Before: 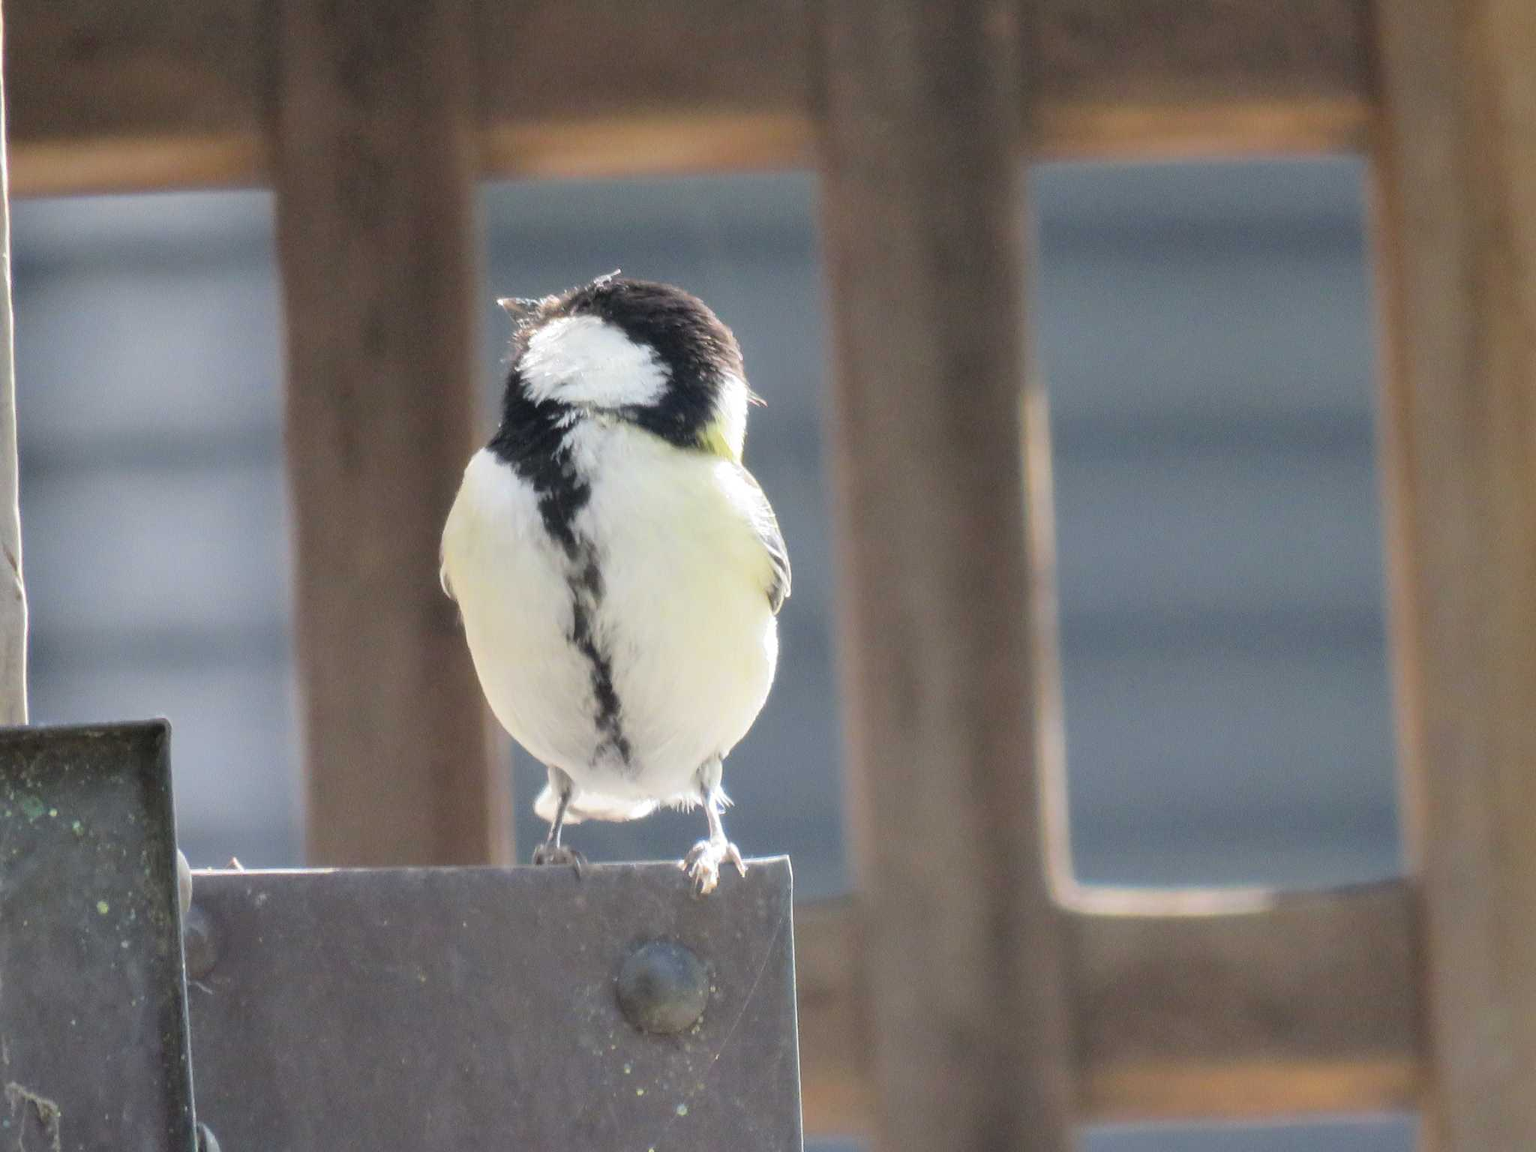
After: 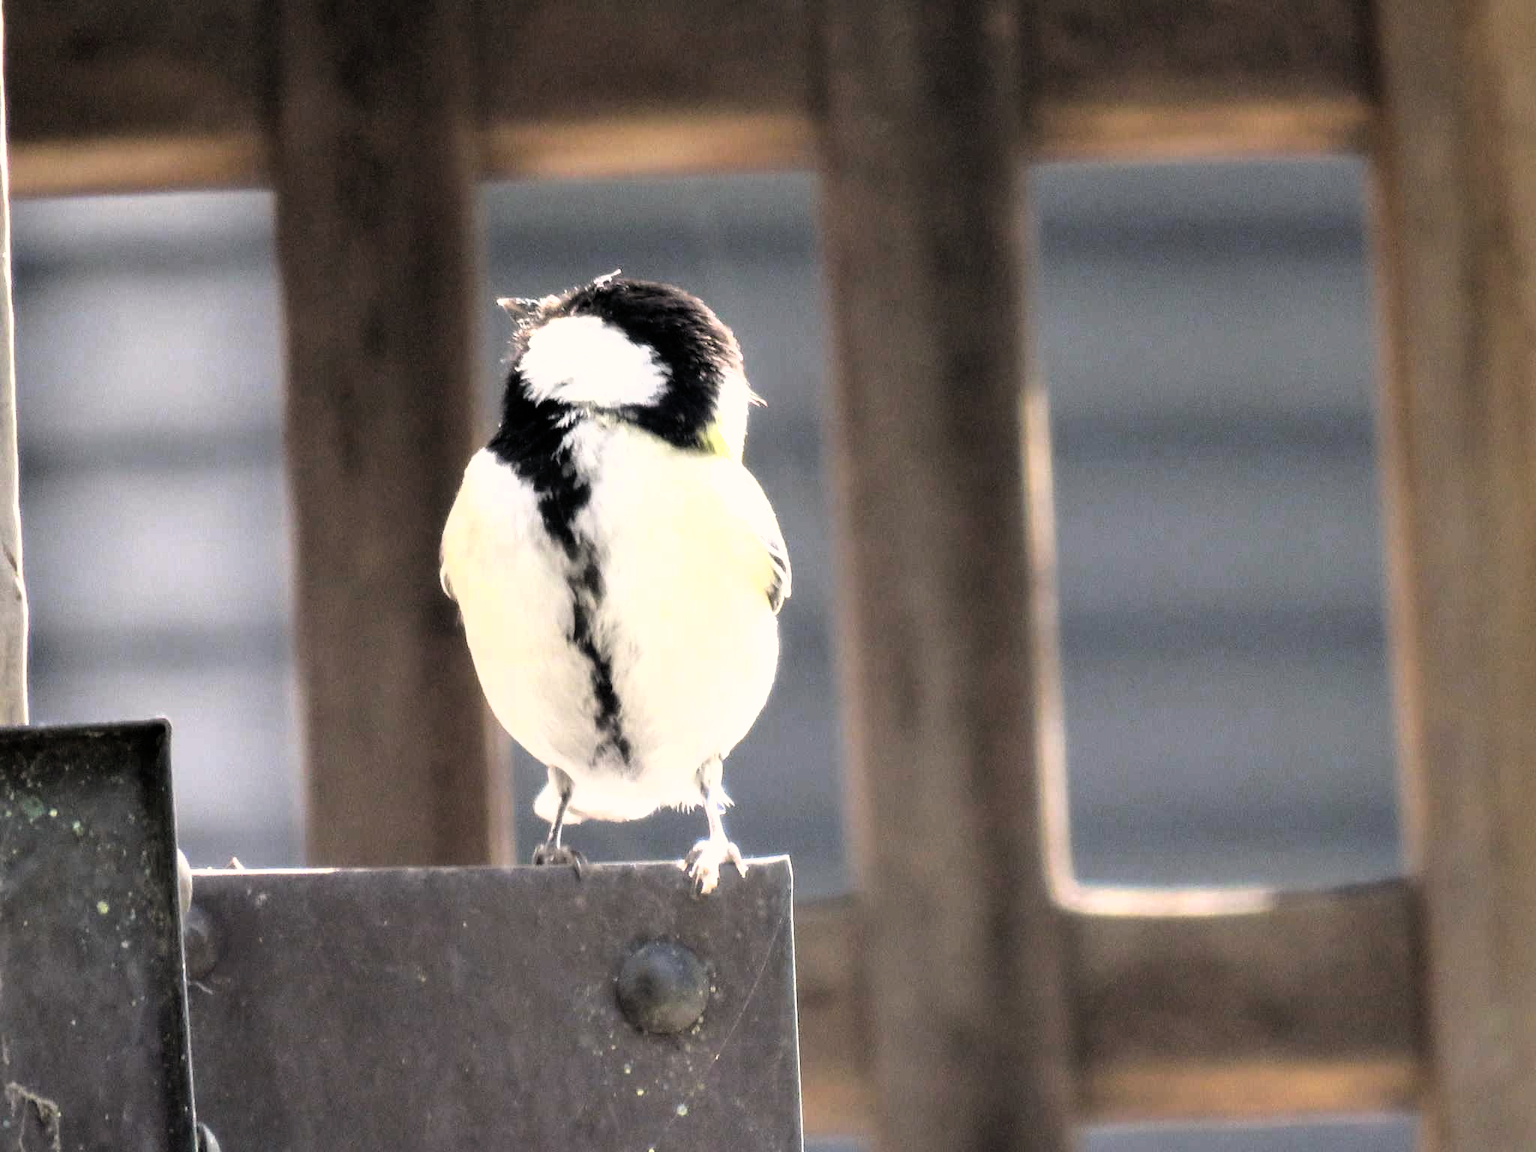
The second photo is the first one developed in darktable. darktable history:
color correction: highlights a* 3.84, highlights b* 5.07
filmic rgb: black relative exposure -8.2 EV, white relative exposure 2.2 EV, threshold 3 EV, hardness 7.11, latitude 85.74%, contrast 1.696, highlights saturation mix -4%, shadows ↔ highlights balance -2.69%, color science v5 (2021), contrast in shadows safe, contrast in highlights safe, enable highlight reconstruction true
